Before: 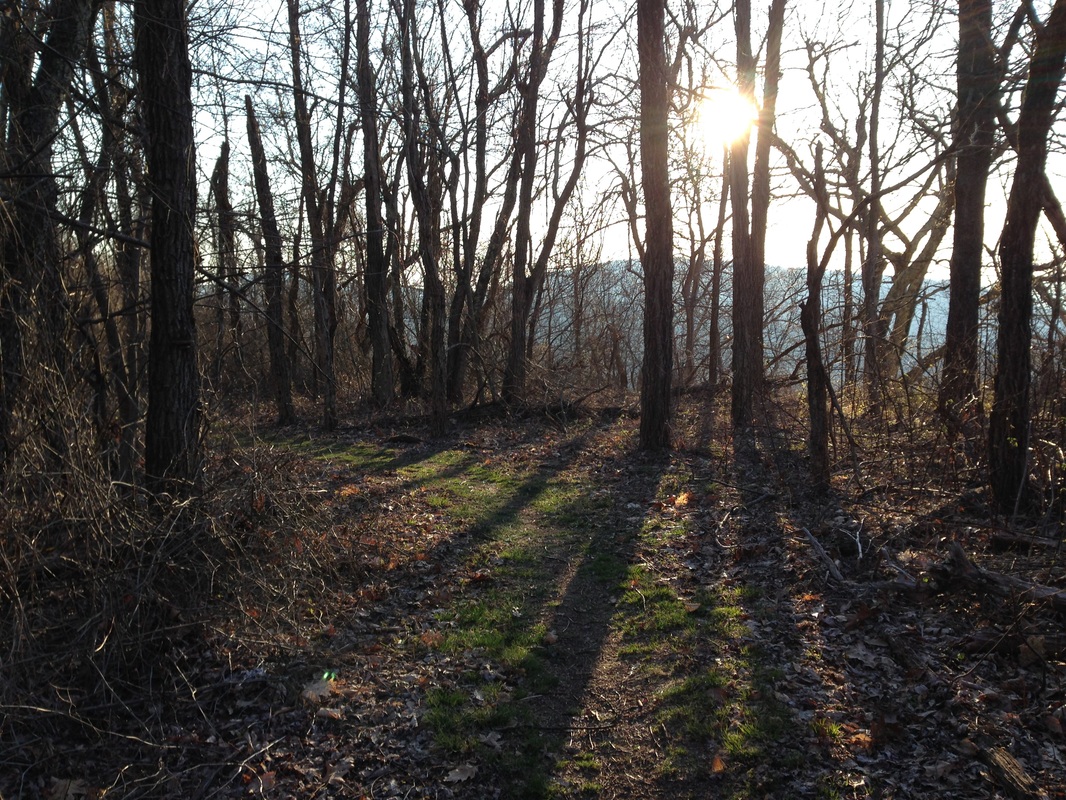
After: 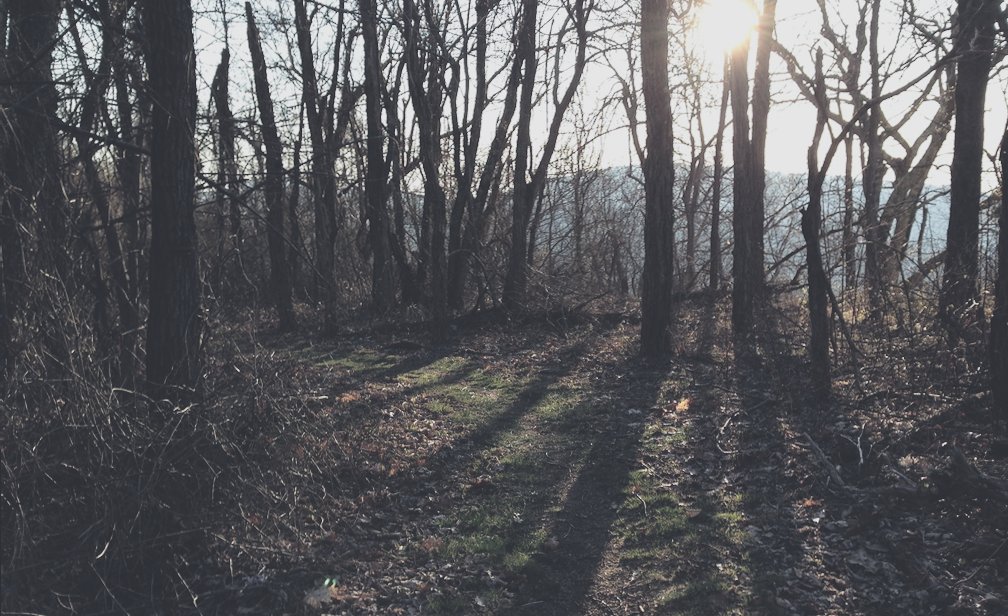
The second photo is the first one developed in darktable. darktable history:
exposure: black level correction -0.062, exposure -0.049 EV, compensate highlight preservation false
filmic rgb: black relative exposure -5.08 EV, white relative exposure 3.95 EV, threshold 3.03 EV, hardness 2.9, contrast 1.298, highlights saturation mix -30.19%, enable highlight reconstruction true
contrast brightness saturation: contrast 0.101, saturation -0.359
crop and rotate: angle 0.106°, top 11.845%, right 5.532%, bottom 11.263%
color balance rgb: shadows lift › hue 85.92°, global offset › luminance 0.424%, global offset › chroma 0.217%, global offset › hue 255.24°, perceptual saturation grading › global saturation 30.036%
